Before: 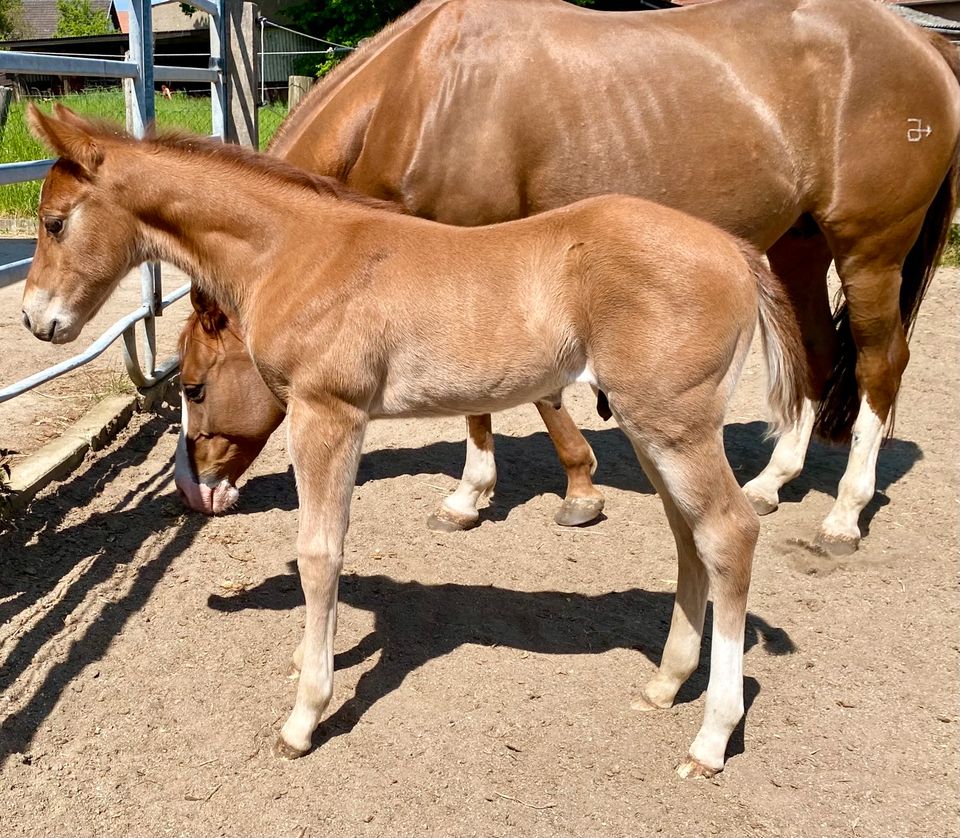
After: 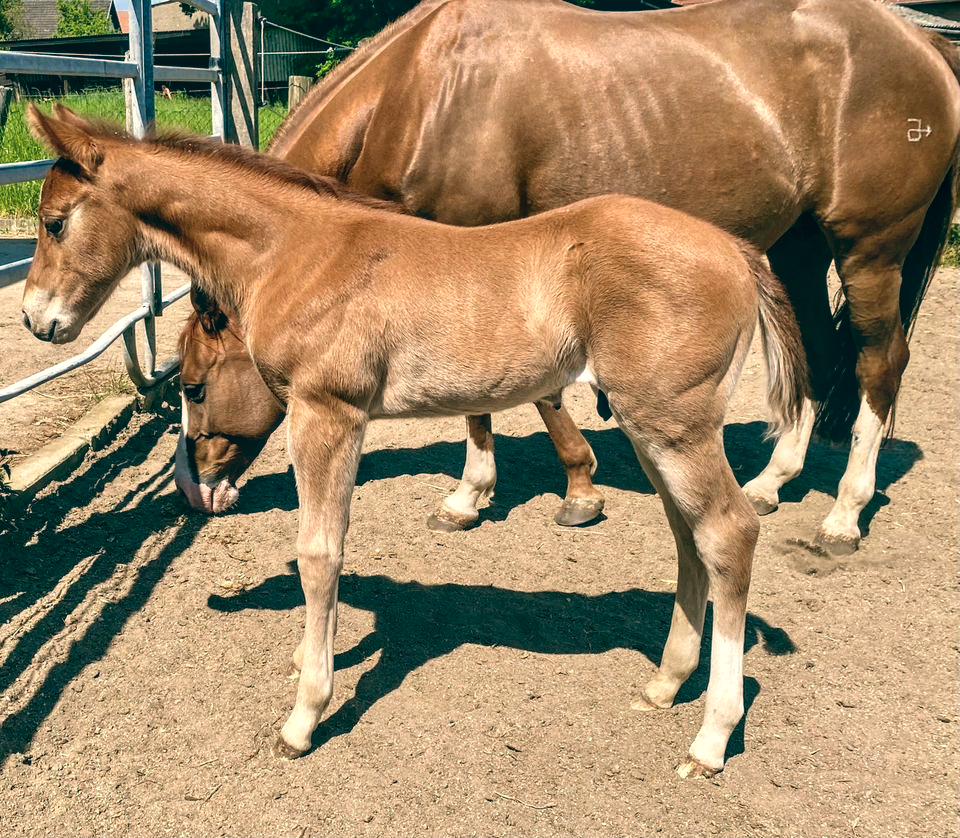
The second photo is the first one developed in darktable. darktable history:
local contrast: detail 130%
color balance: lift [1.005, 0.99, 1.007, 1.01], gamma [1, 0.979, 1.011, 1.021], gain [0.923, 1.098, 1.025, 0.902], input saturation 90.45%, contrast 7.73%, output saturation 105.91%
